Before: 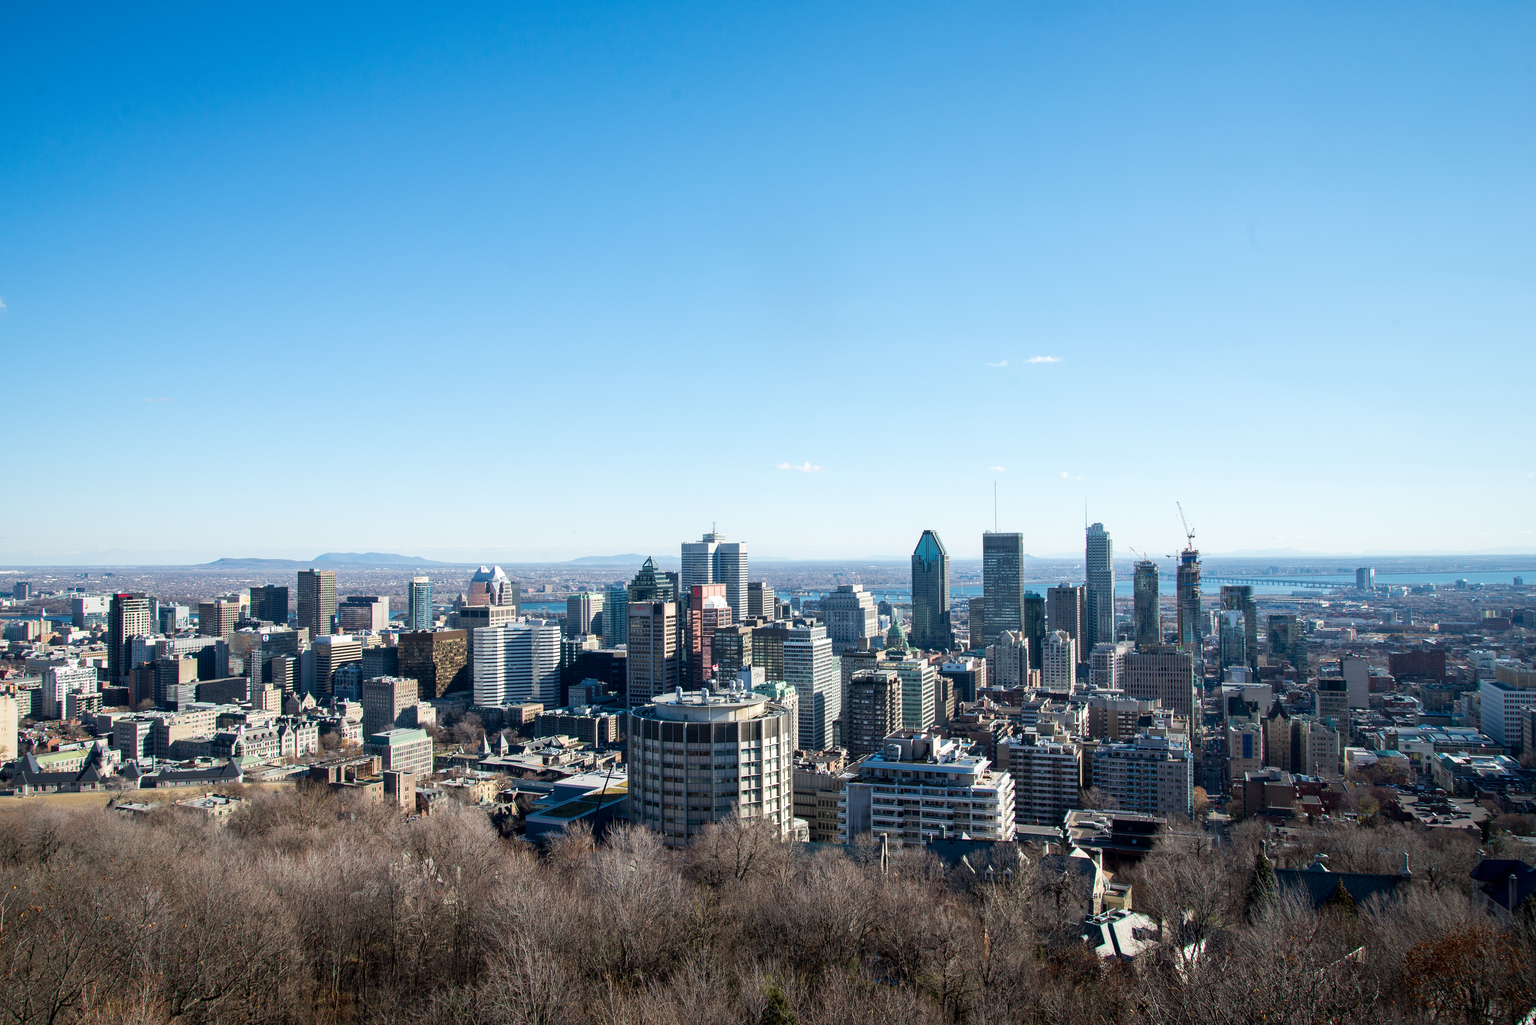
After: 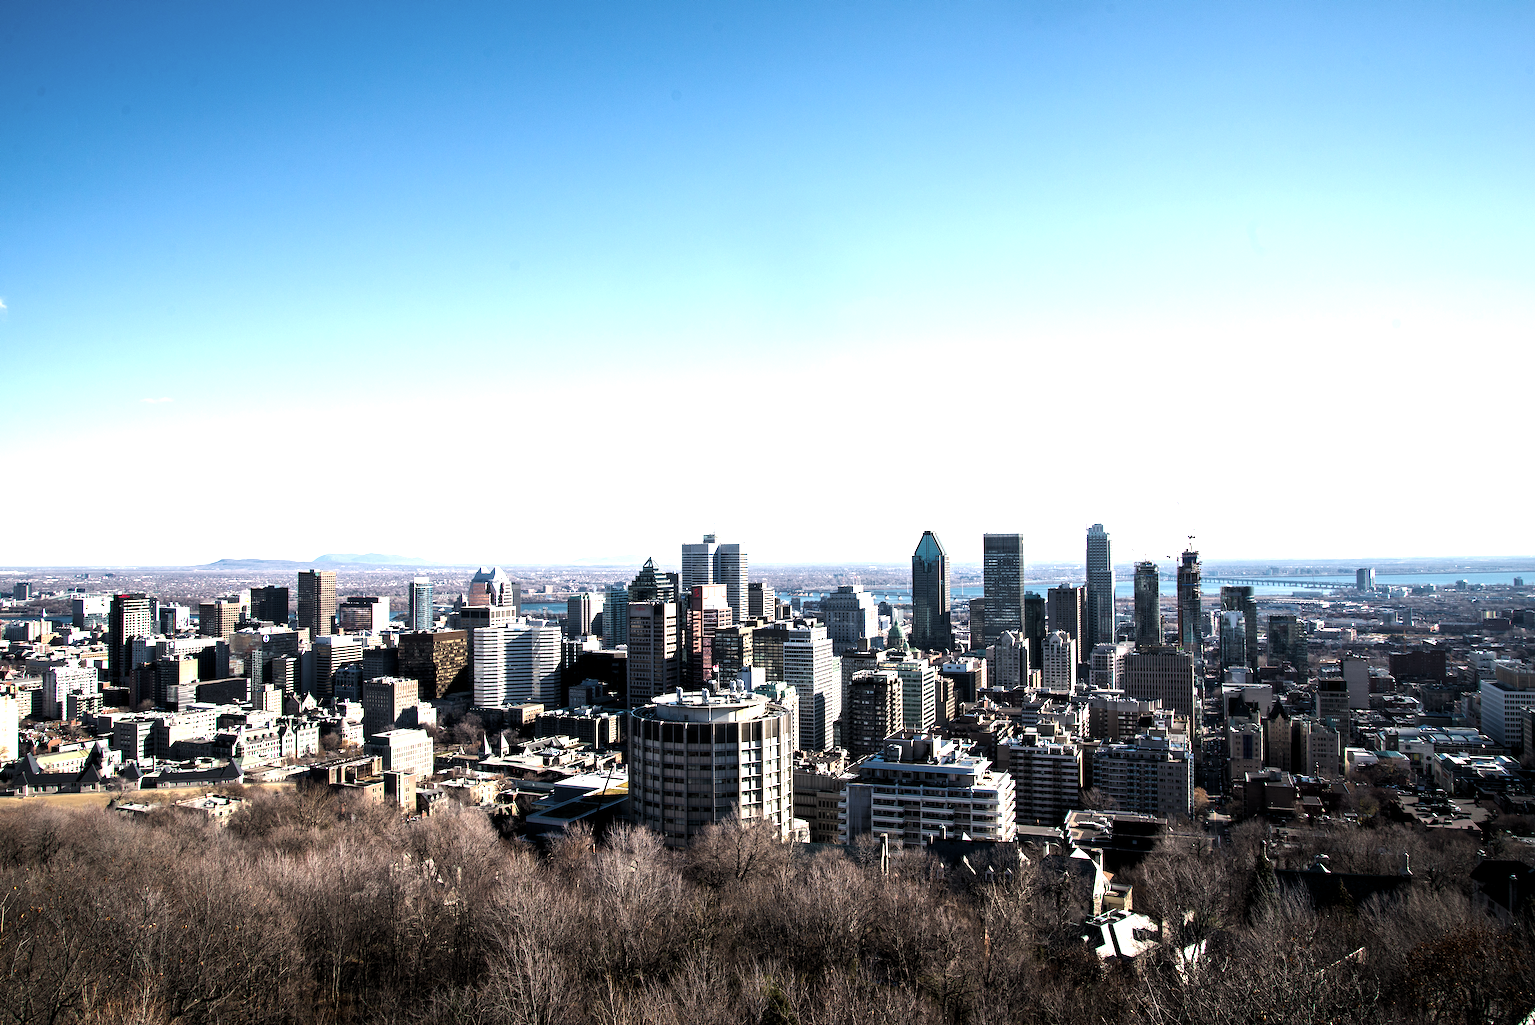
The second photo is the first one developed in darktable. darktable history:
levels: levels [0.044, 0.475, 0.791]
contrast brightness saturation: saturation -0.05
color correction: highlights a* 5.81, highlights b* 4.84
